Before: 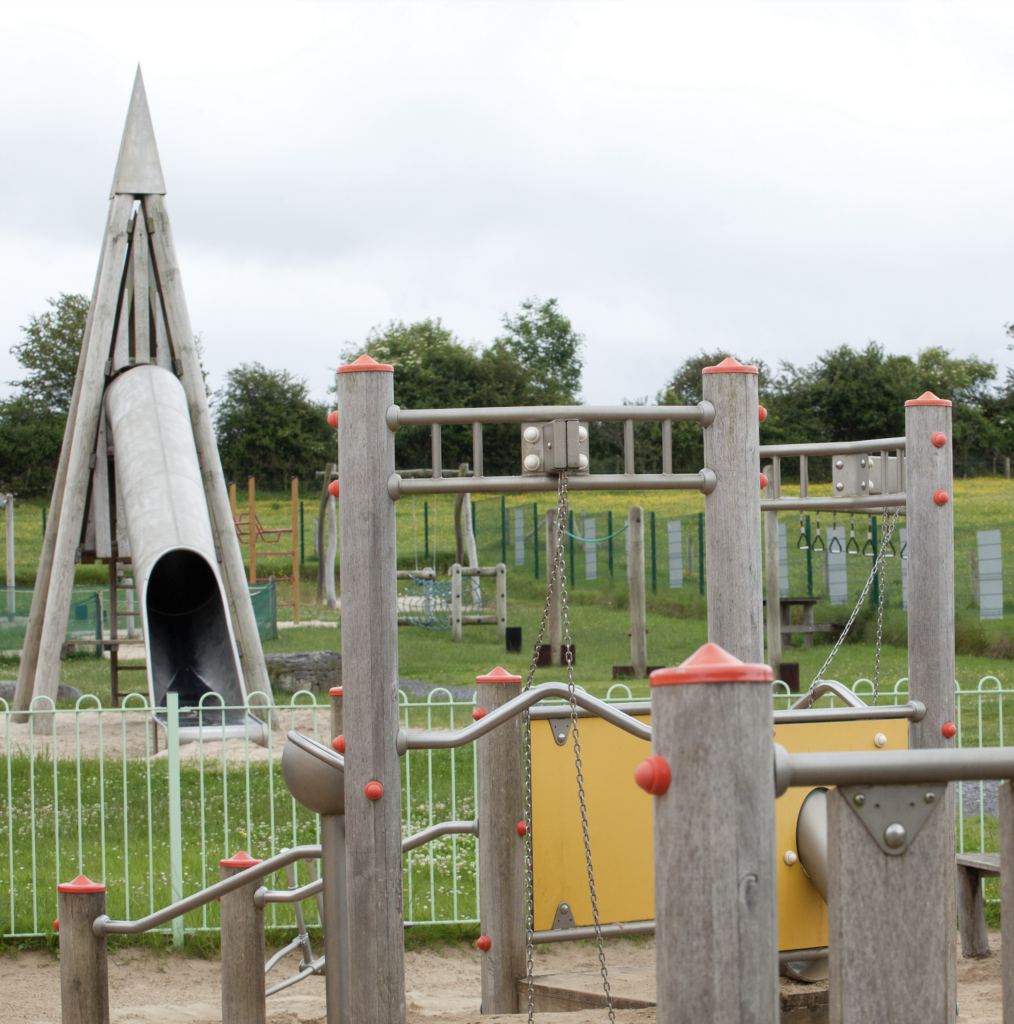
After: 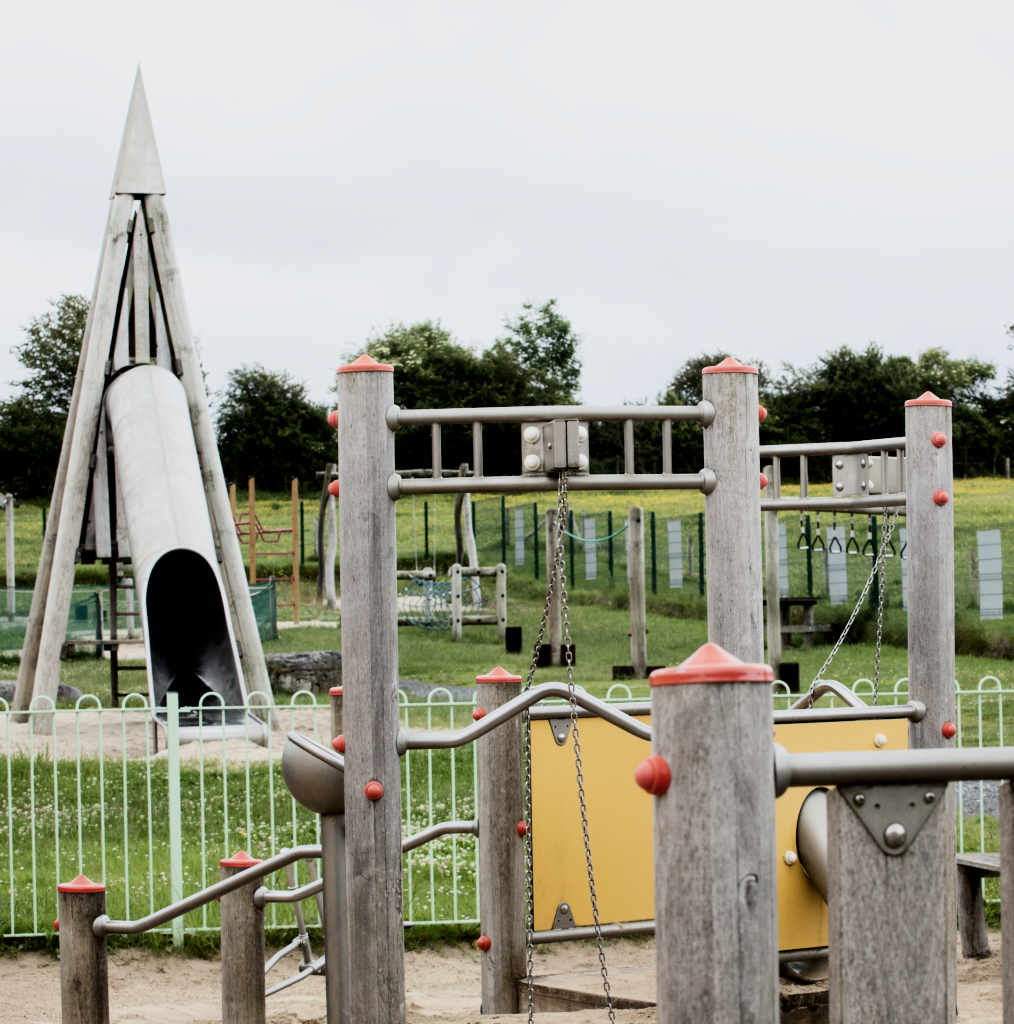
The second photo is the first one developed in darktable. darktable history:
filmic rgb: black relative exposure -4.41 EV, white relative exposure 5.04 EV, hardness 2.18, latitude 39.19%, contrast 1.154, highlights saturation mix 10.02%, shadows ↔ highlights balance 0.902%
contrast brightness saturation: contrast 0.273
